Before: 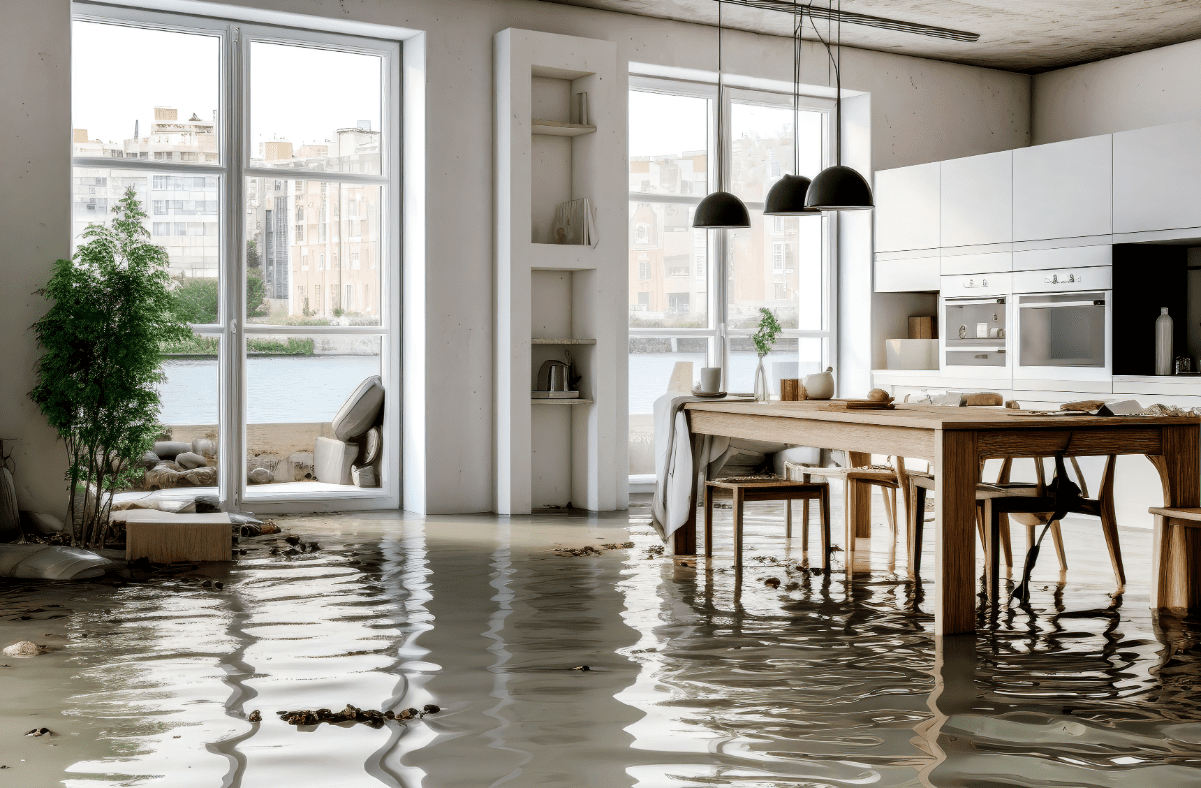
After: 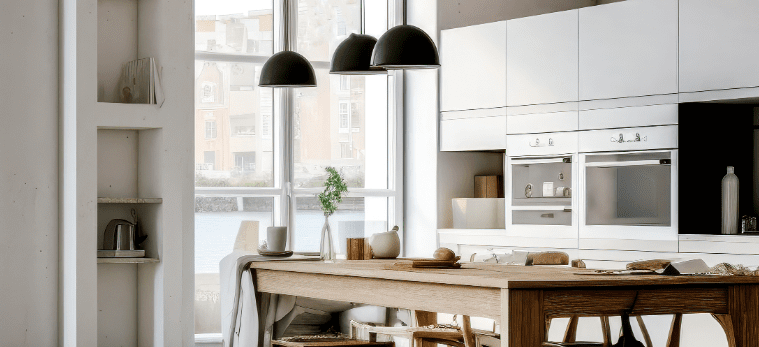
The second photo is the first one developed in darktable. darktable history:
crop: left 36.165%, top 17.955%, right 0.555%, bottom 37.942%
